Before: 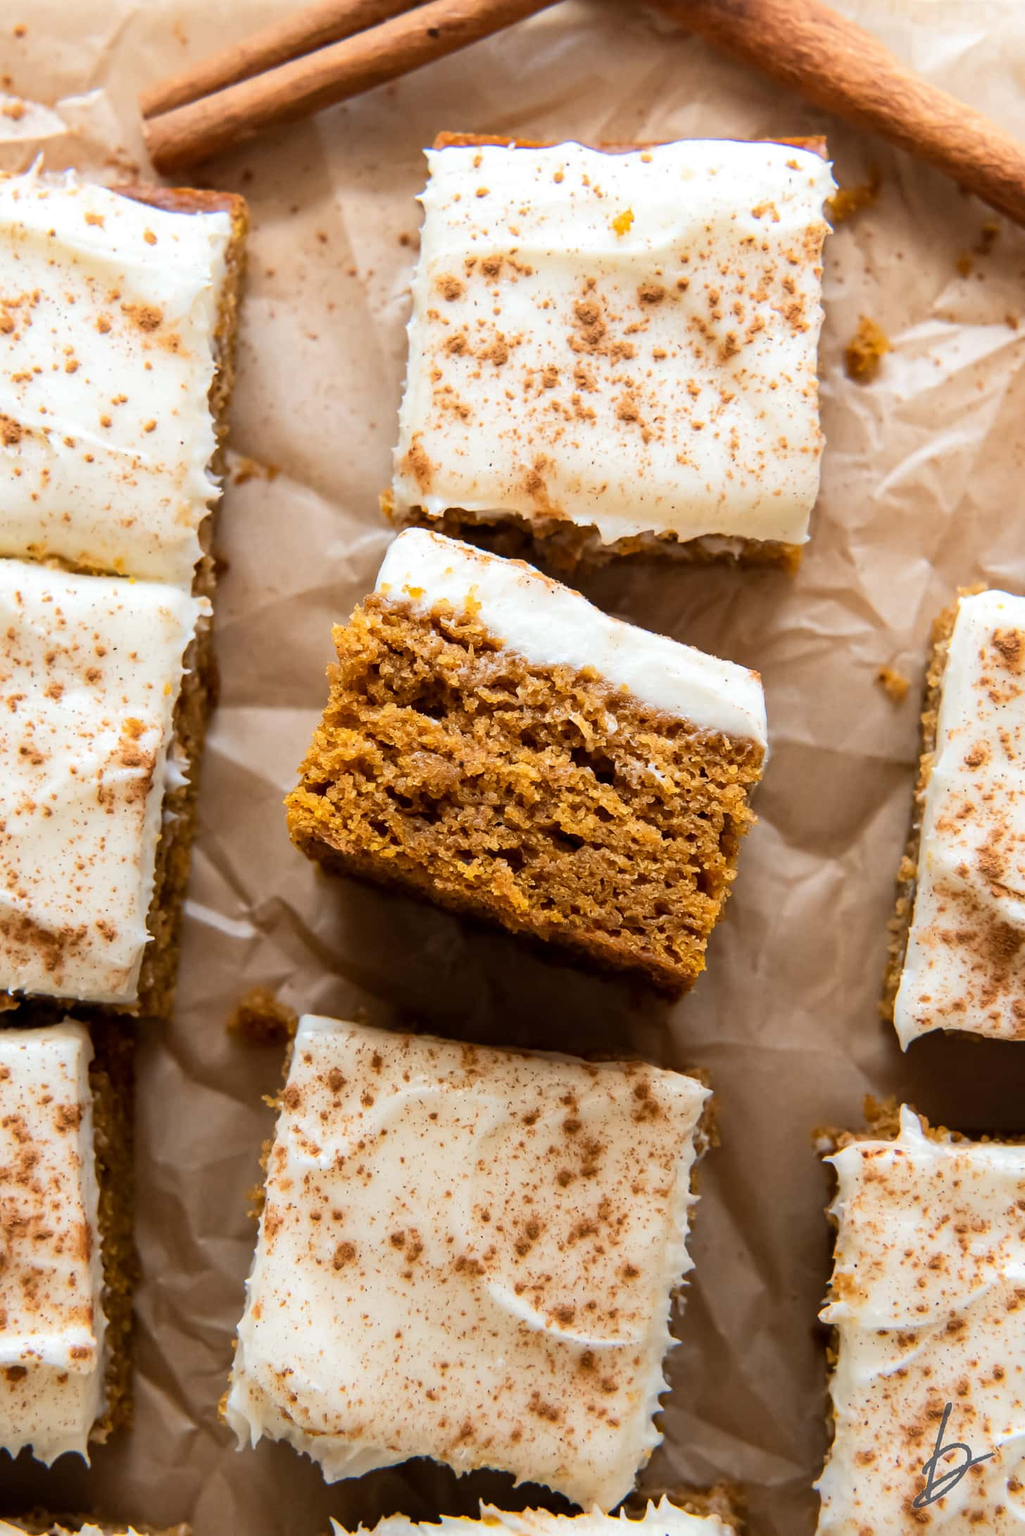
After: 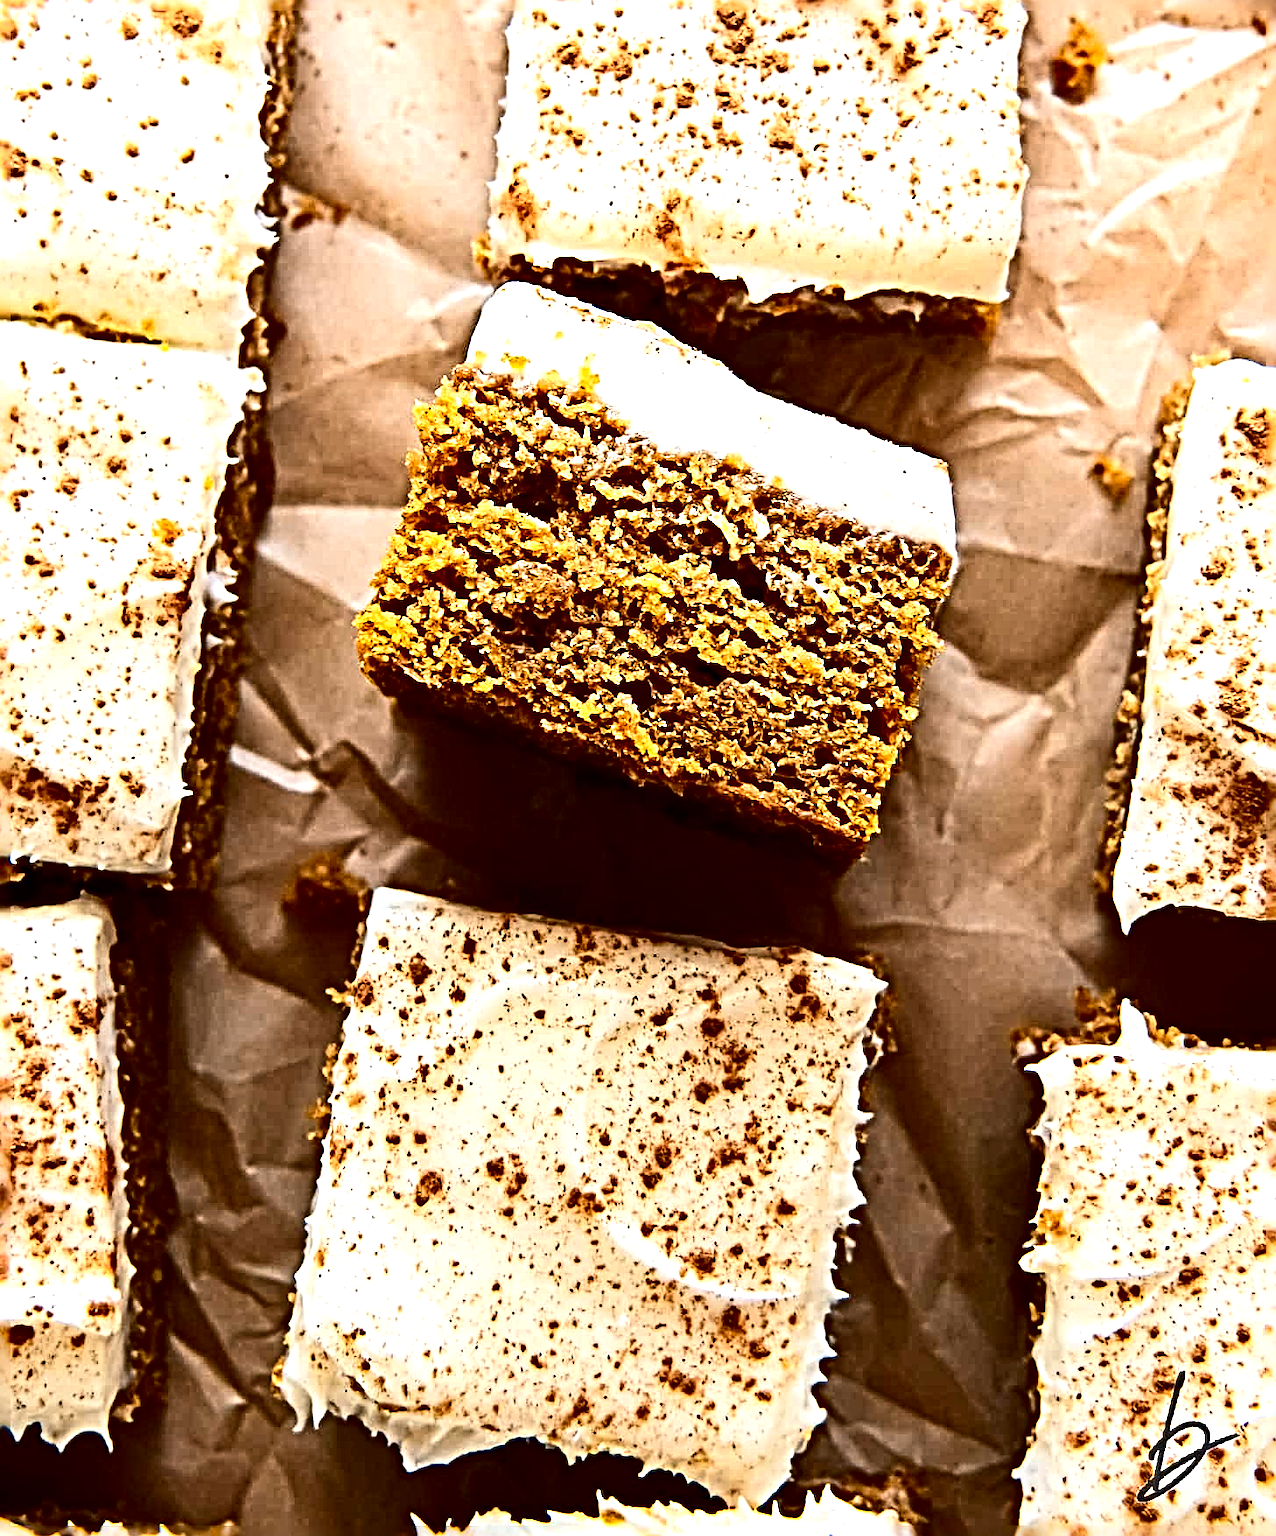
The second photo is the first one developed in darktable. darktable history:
exposure: exposure 0.665 EV, compensate exposure bias true, compensate highlight preservation false
sharpen: radius 6.278, amount 1.782, threshold 0.152
contrast brightness saturation: contrast 0.236, brightness -0.244, saturation 0.139
crop and rotate: top 19.663%
